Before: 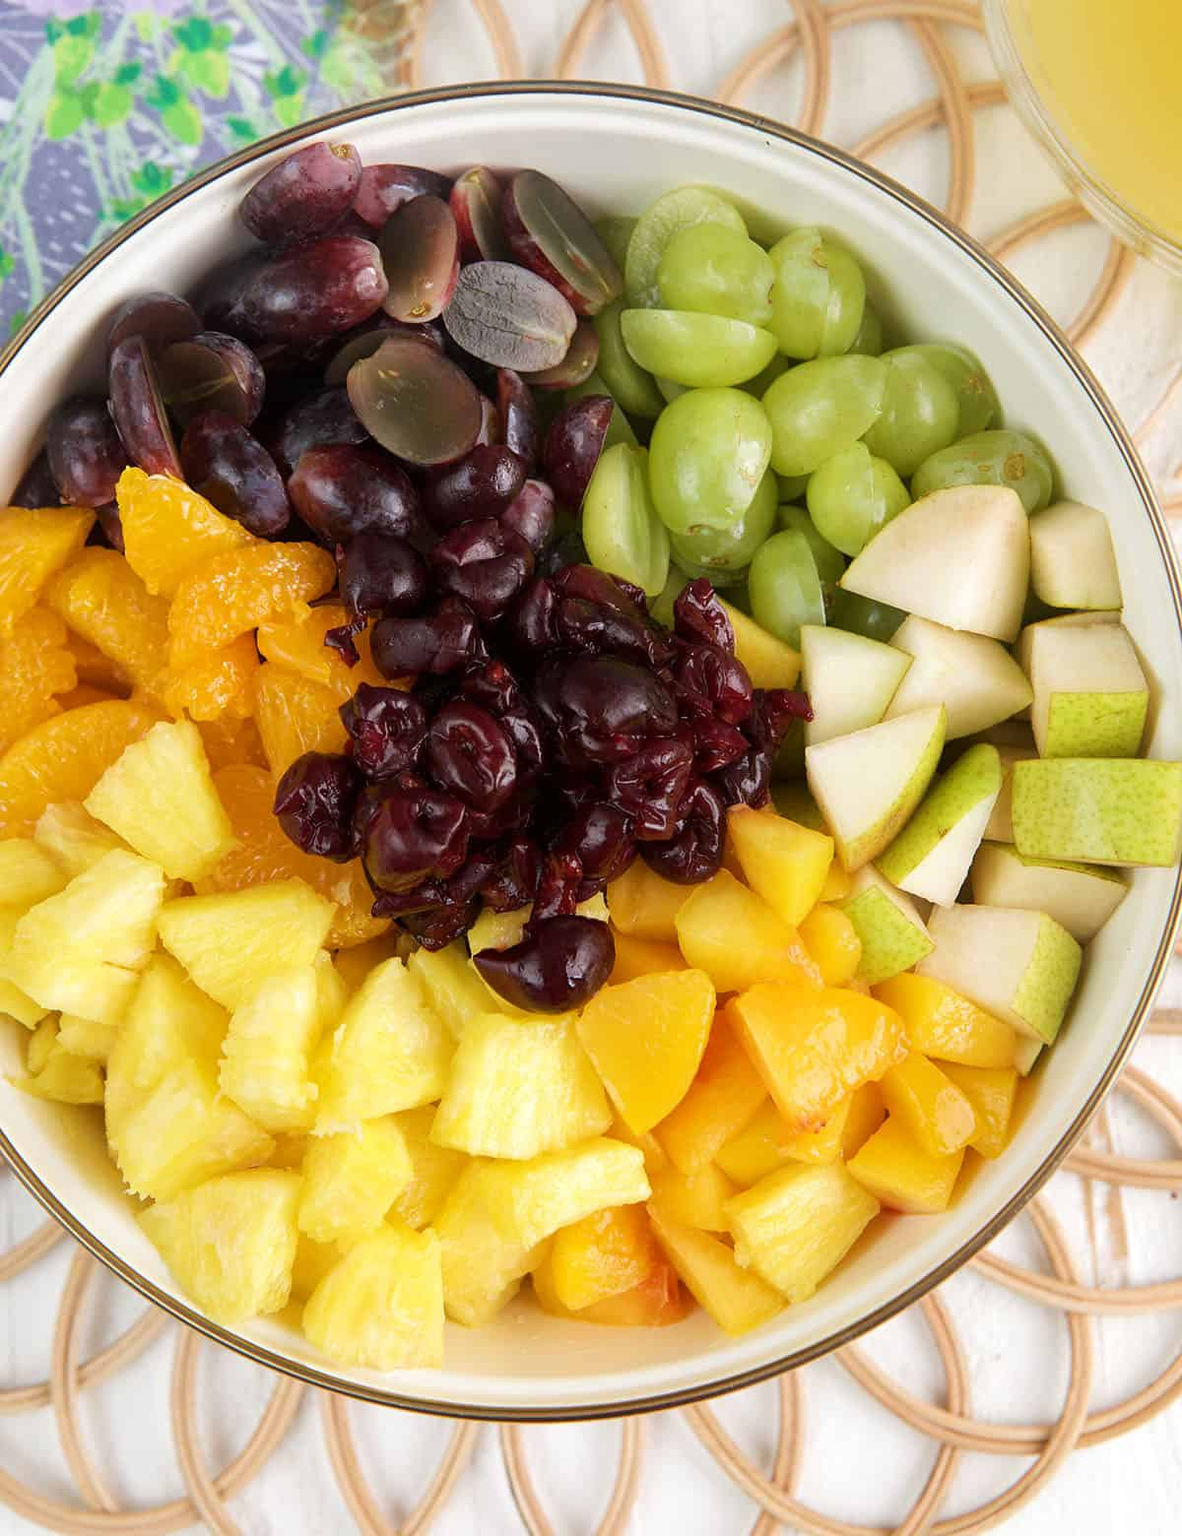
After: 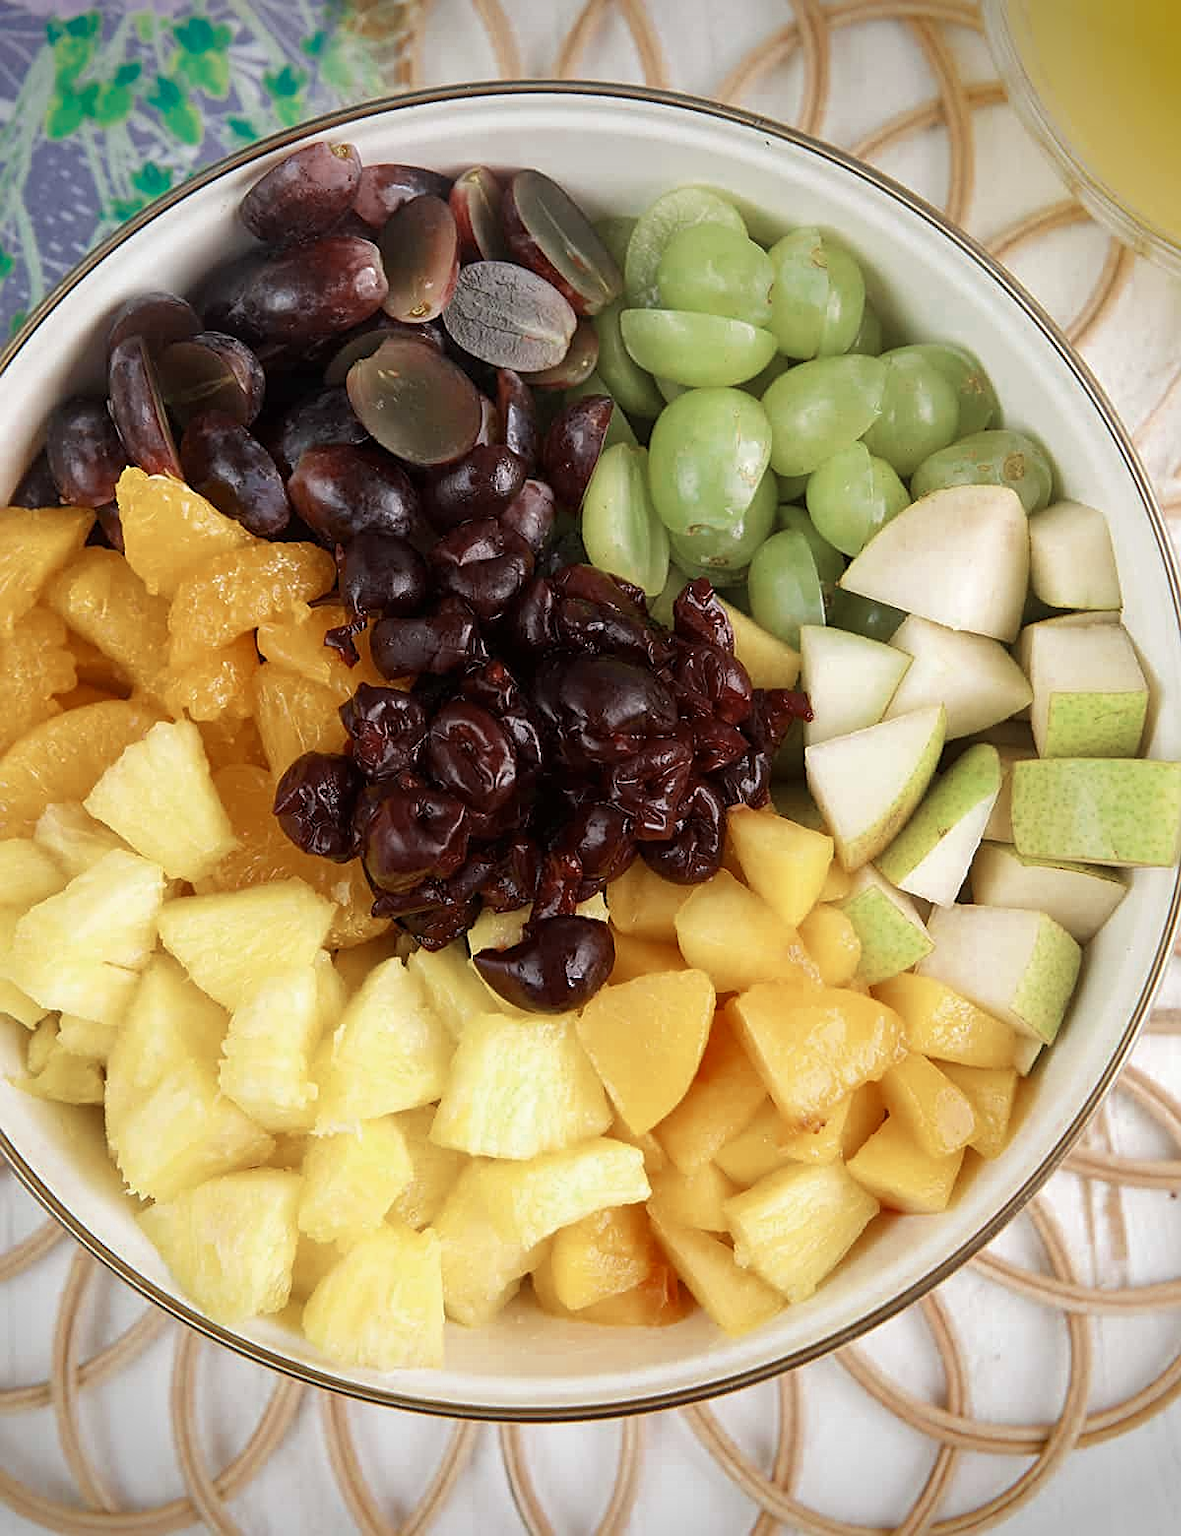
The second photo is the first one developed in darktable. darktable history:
sharpen: on, module defaults
color zones: curves: ch0 [(0, 0.5) (0.125, 0.4) (0.25, 0.5) (0.375, 0.4) (0.5, 0.4) (0.625, 0.35) (0.75, 0.35) (0.875, 0.5)]; ch1 [(0, 0.35) (0.125, 0.45) (0.25, 0.35) (0.375, 0.35) (0.5, 0.35) (0.625, 0.35) (0.75, 0.45) (0.875, 0.35)]; ch2 [(0, 0.6) (0.125, 0.5) (0.25, 0.5) (0.375, 0.6) (0.5, 0.6) (0.625, 0.5) (0.75, 0.5) (0.875, 0.5)]
vignetting: fall-off start 88.53%, fall-off radius 44.2%, saturation 0.376, width/height ratio 1.161
